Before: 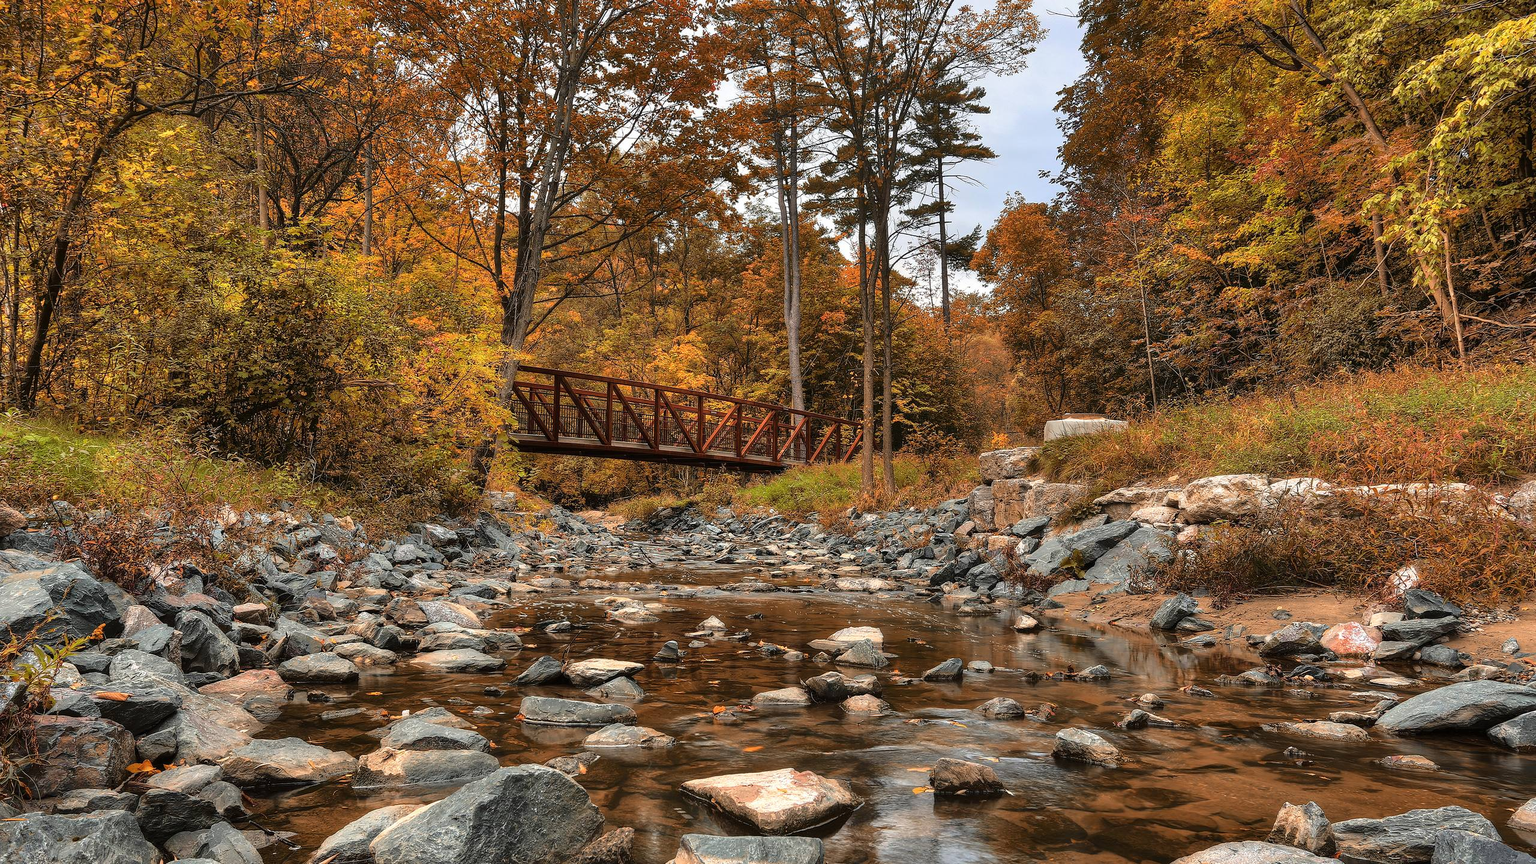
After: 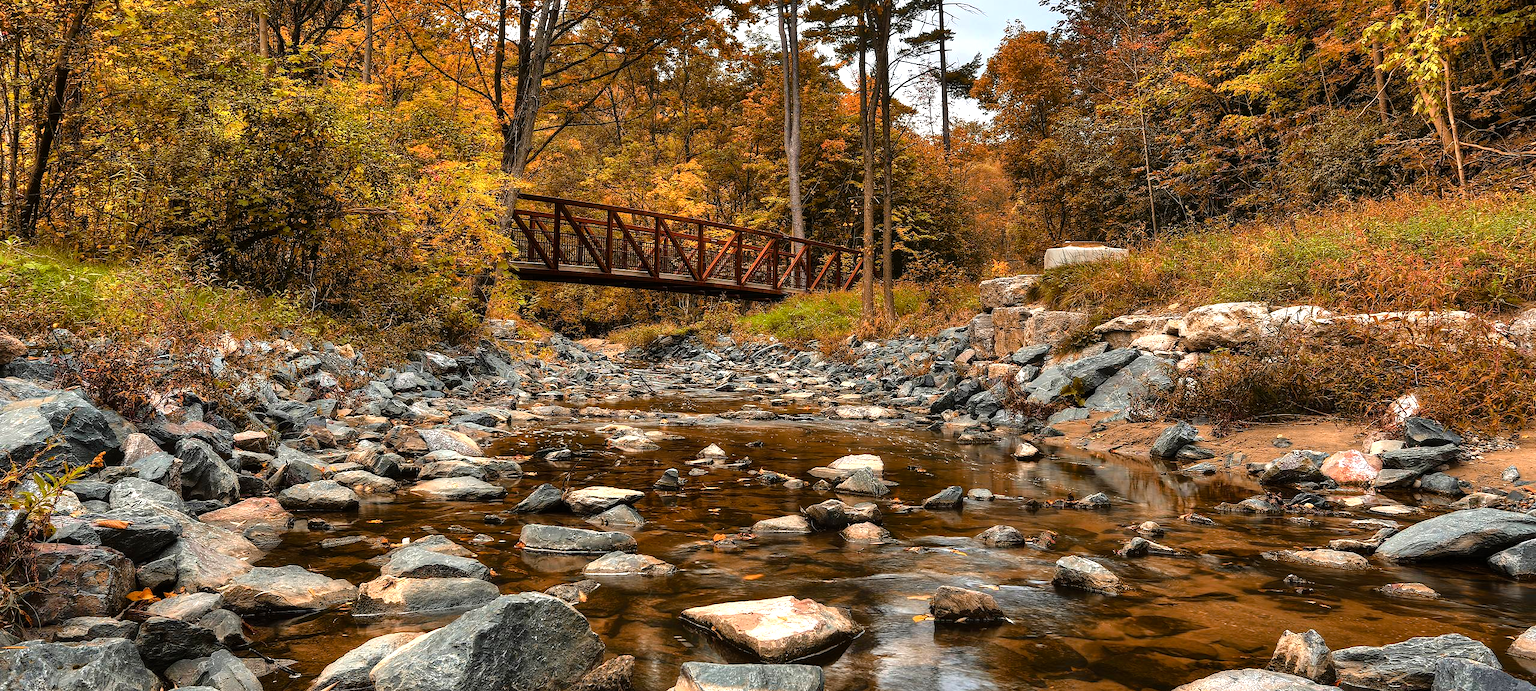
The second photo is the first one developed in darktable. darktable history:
crop and rotate: top 19.998%
color balance rgb: shadows lift › luminance -20%, power › hue 72.24°, highlights gain › luminance 15%, global offset › hue 171.6°, perceptual saturation grading › highlights -15%, perceptual saturation grading › shadows 25%, global vibrance 35%, contrast 10%
